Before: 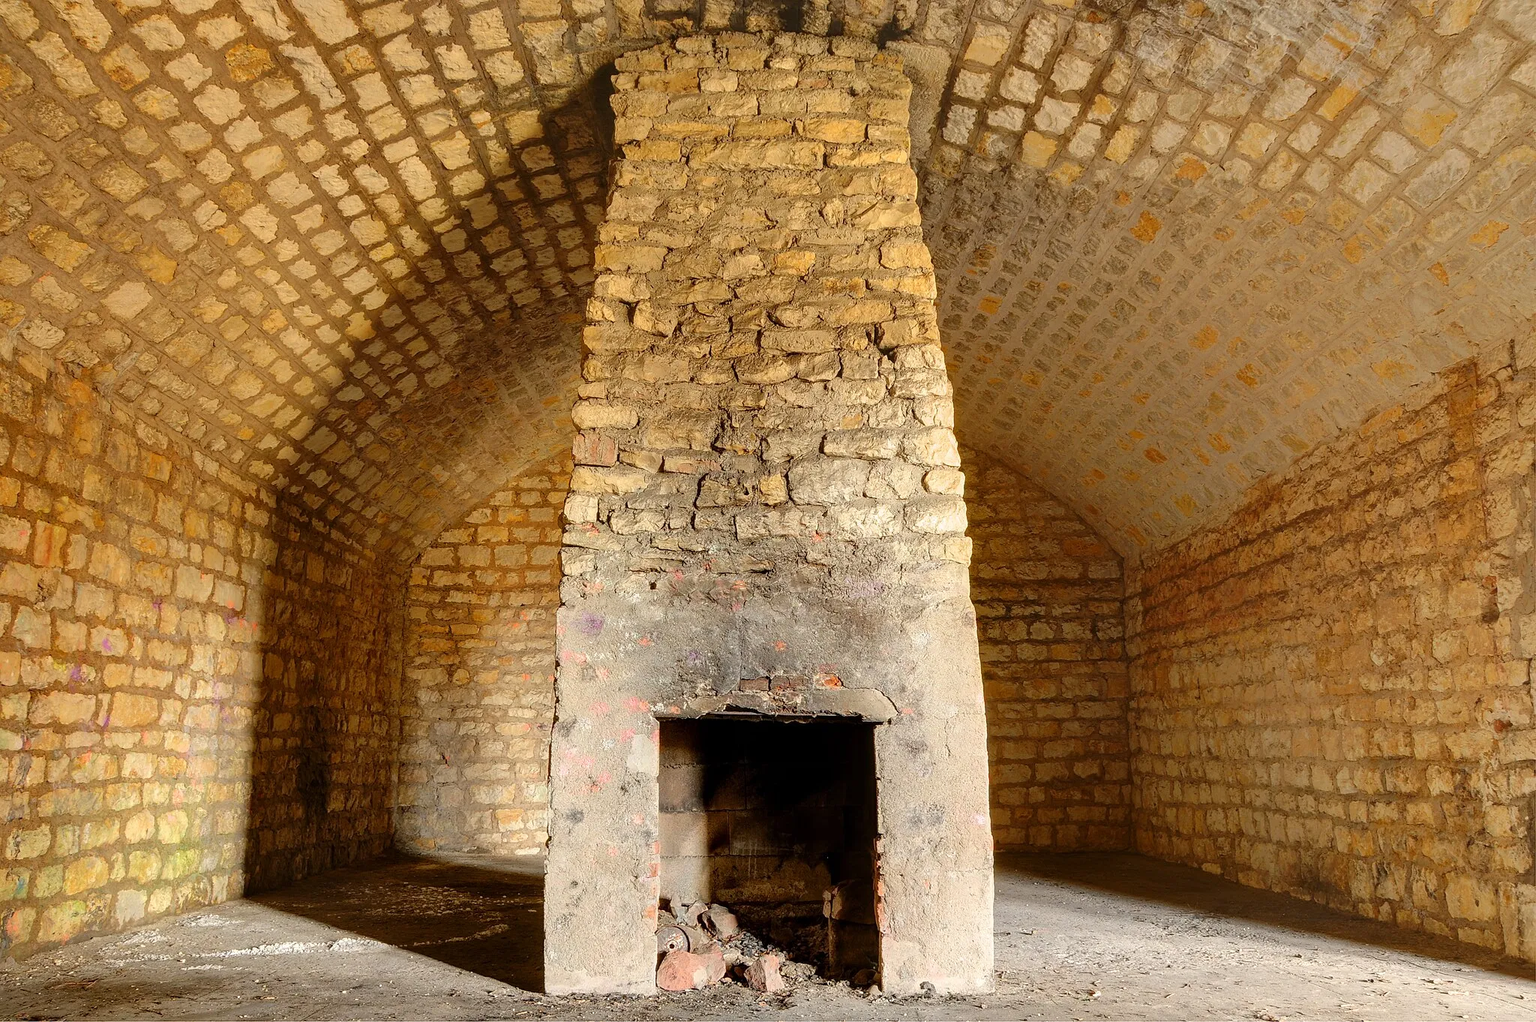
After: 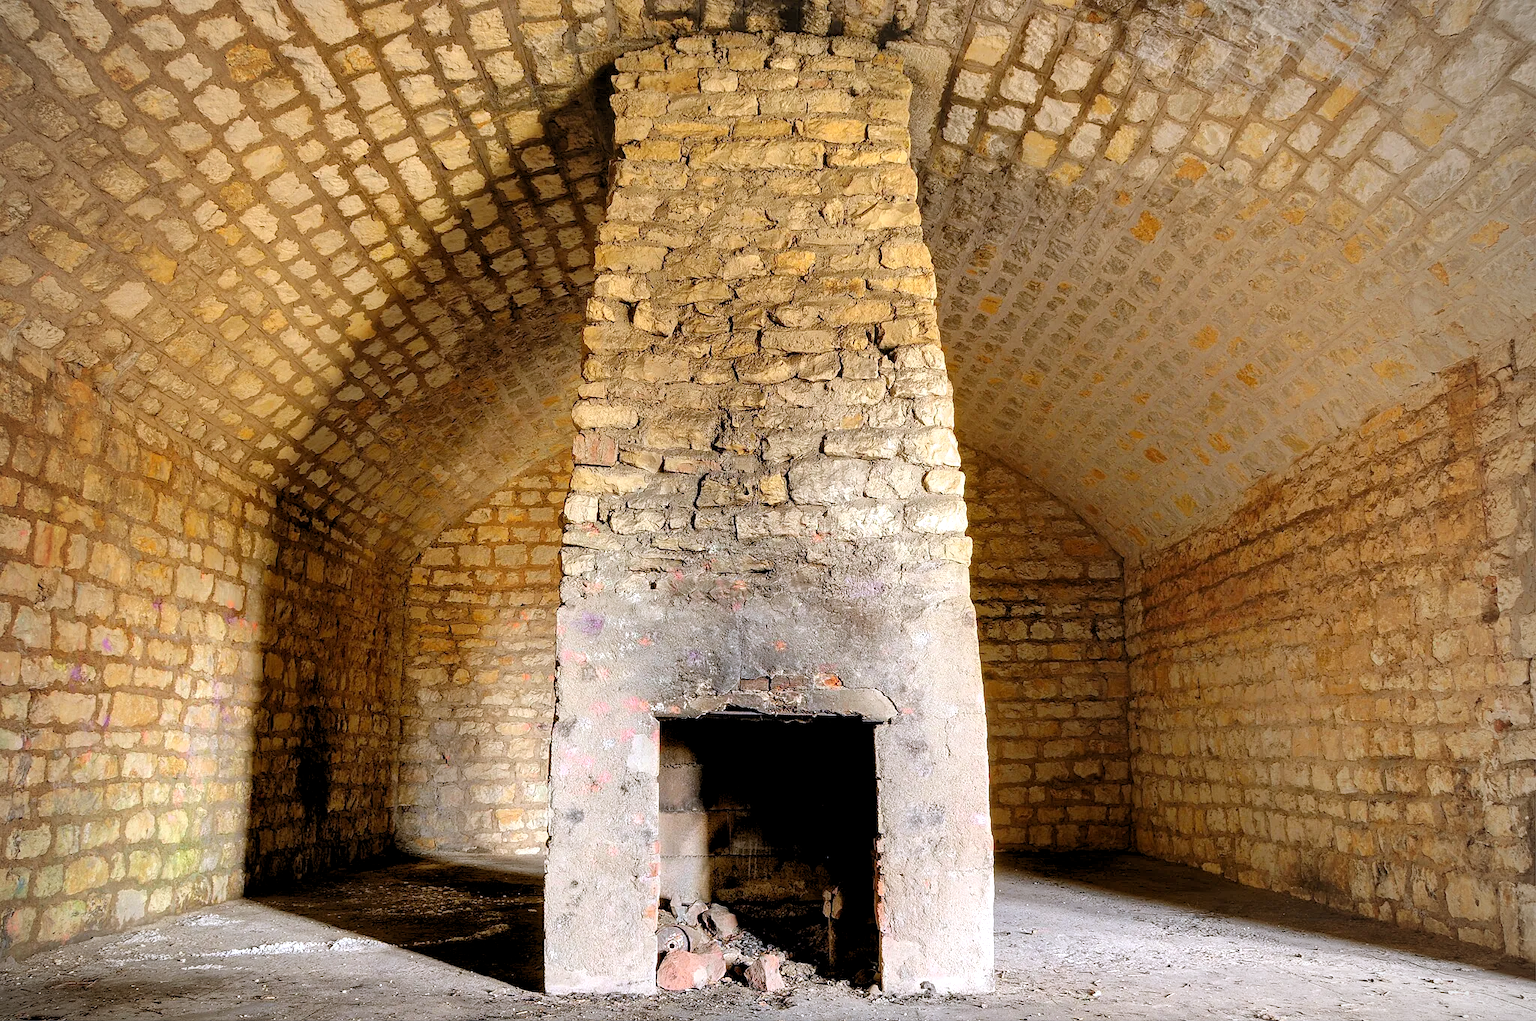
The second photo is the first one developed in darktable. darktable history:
rgb levels: levels [[0.01, 0.419, 0.839], [0, 0.5, 1], [0, 0.5, 1]]
vignetting: fall-off radius 60.92%
white balance: red 0.967, blue 1.119, emerald 0.756
